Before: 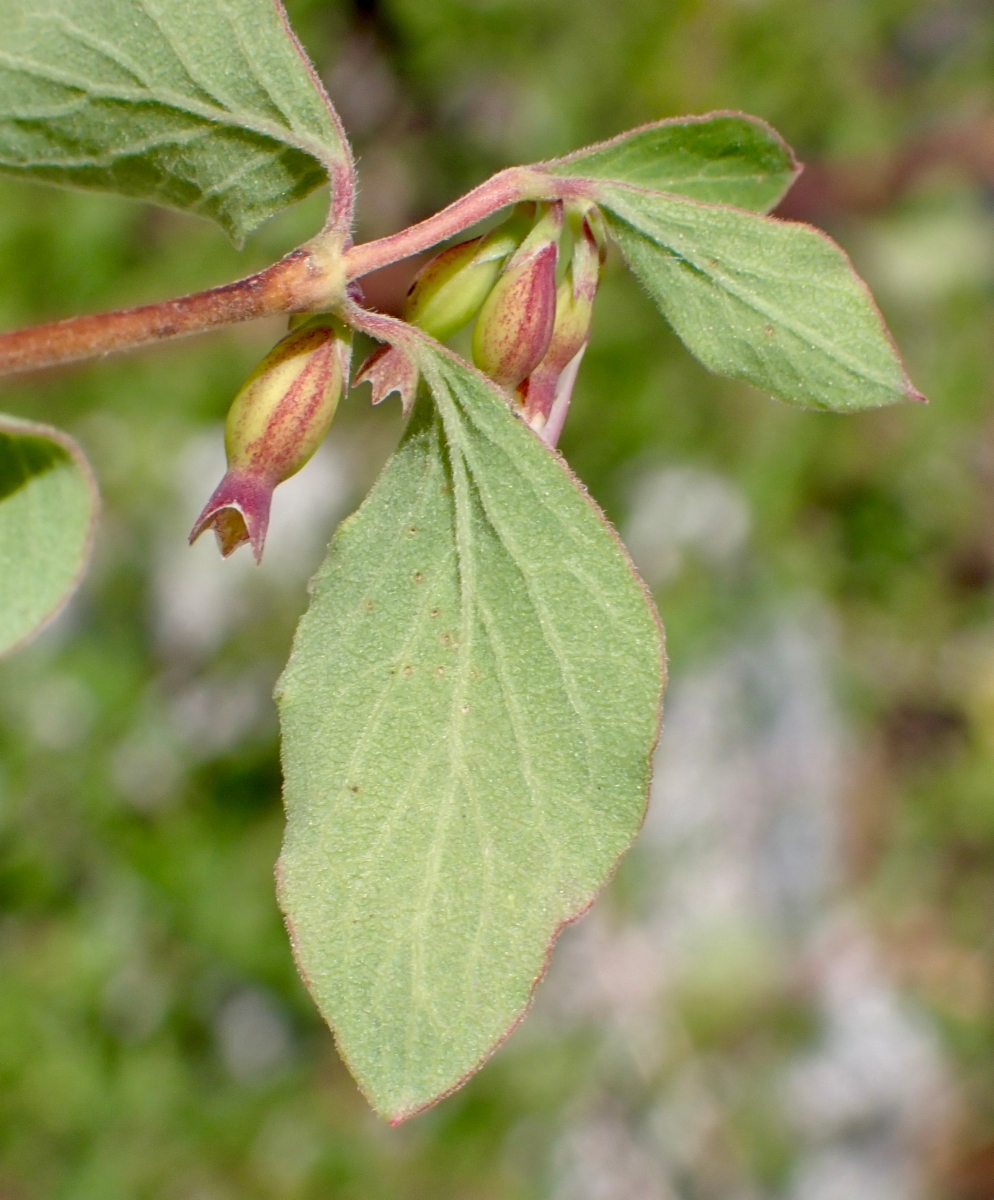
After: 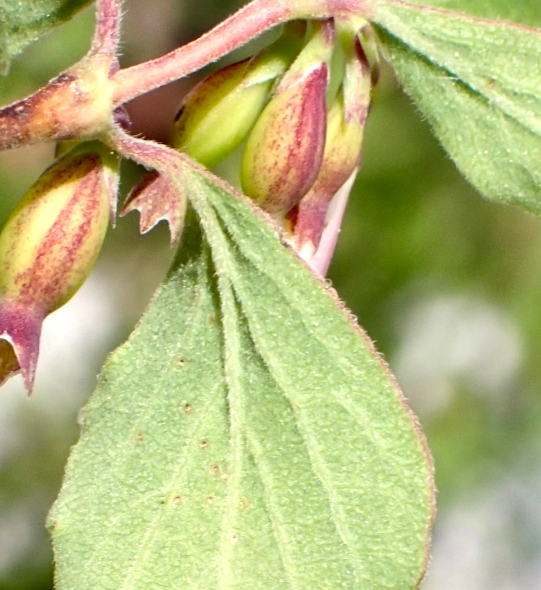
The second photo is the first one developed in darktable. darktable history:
crop: left 20.932%, top 15.471%, right 21.848%, bottom 34.081%
tone equalizer: -8 EV -0.75 EV, -7 EV -0.7 EV, -6 EV -0.6 EV, -5 EV -0.4 EV, -3 EV 0.4 EV, -2 EV 0.6 EV, -1 EV 0.7 EV, +0 EV 0.75 EV, edges refinement/feathering 500, mask exposure compensation -1.57 EV, preserve details no
rotate and perspective: rotation 0.074°, lens shift (vertical) 0.096, lens shift (horizontal) -0.041, crop left 0.043, crop right 0.952, crop top 0.024, crop bottom 0.979
